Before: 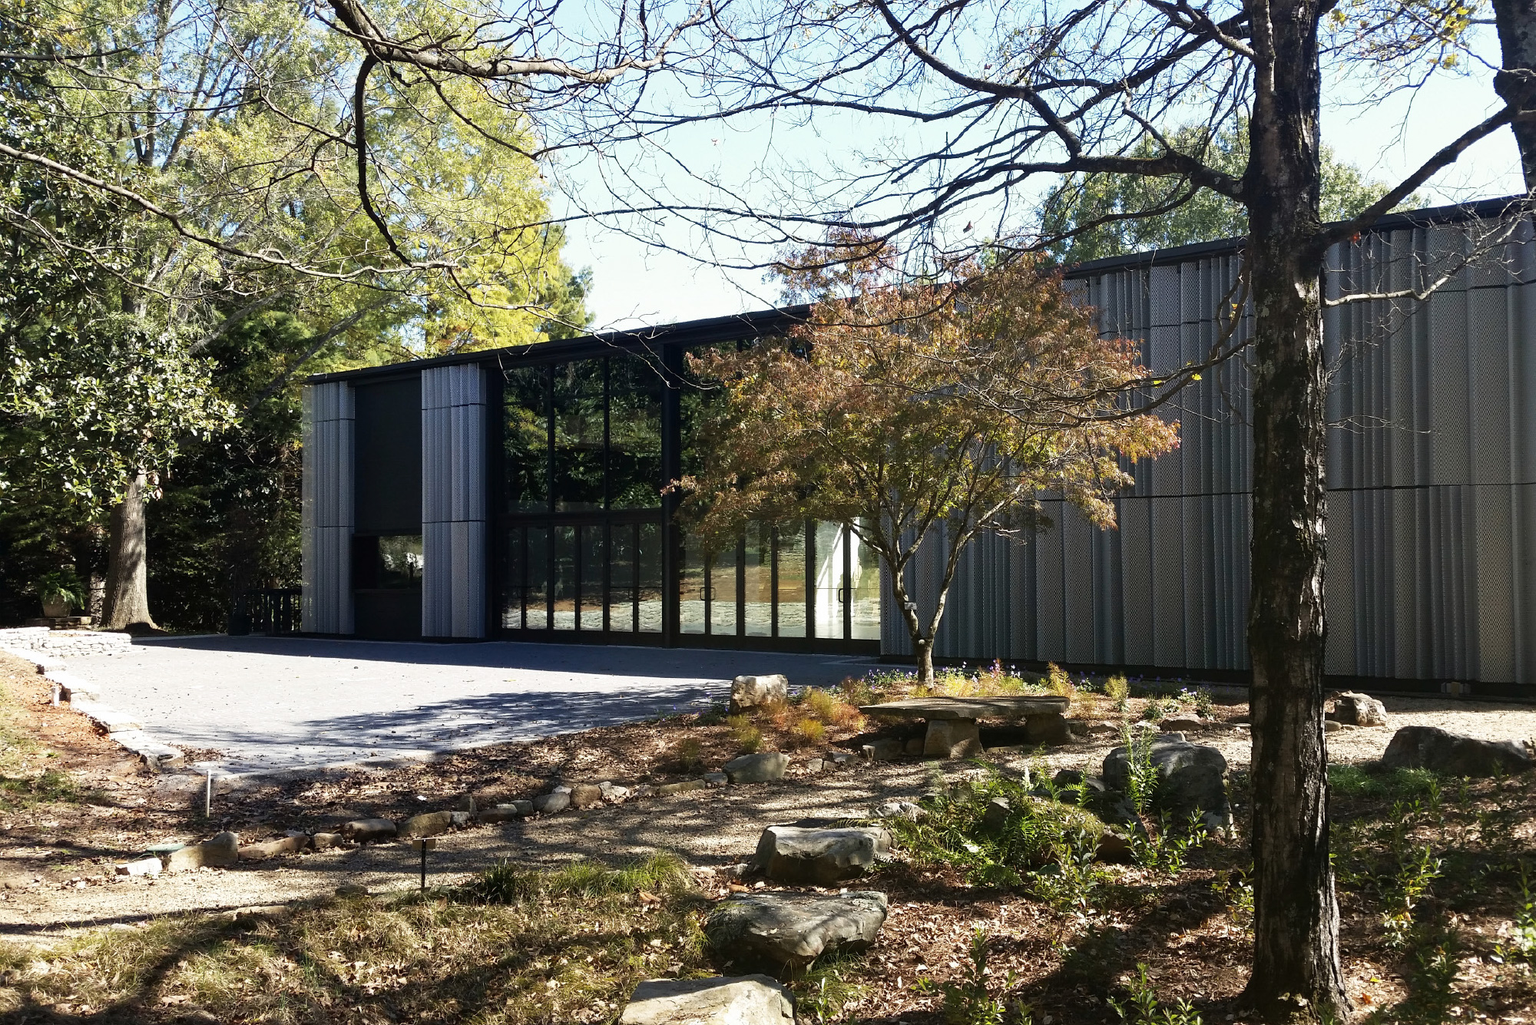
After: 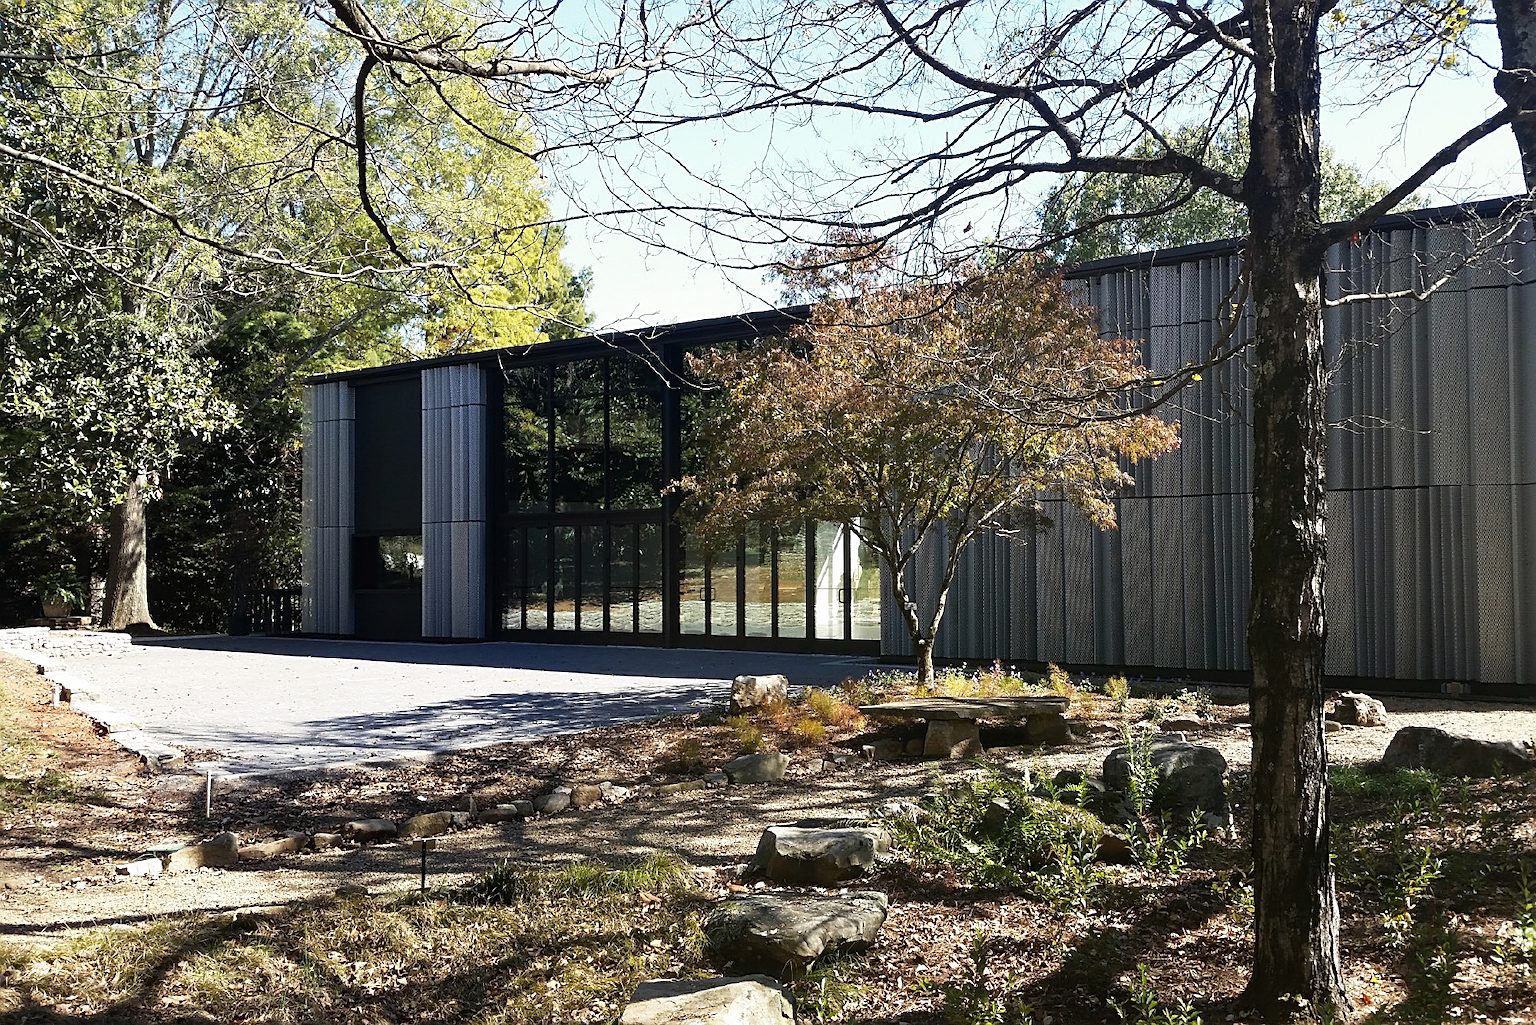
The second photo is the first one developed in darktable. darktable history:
sharpen: amount 0.589
